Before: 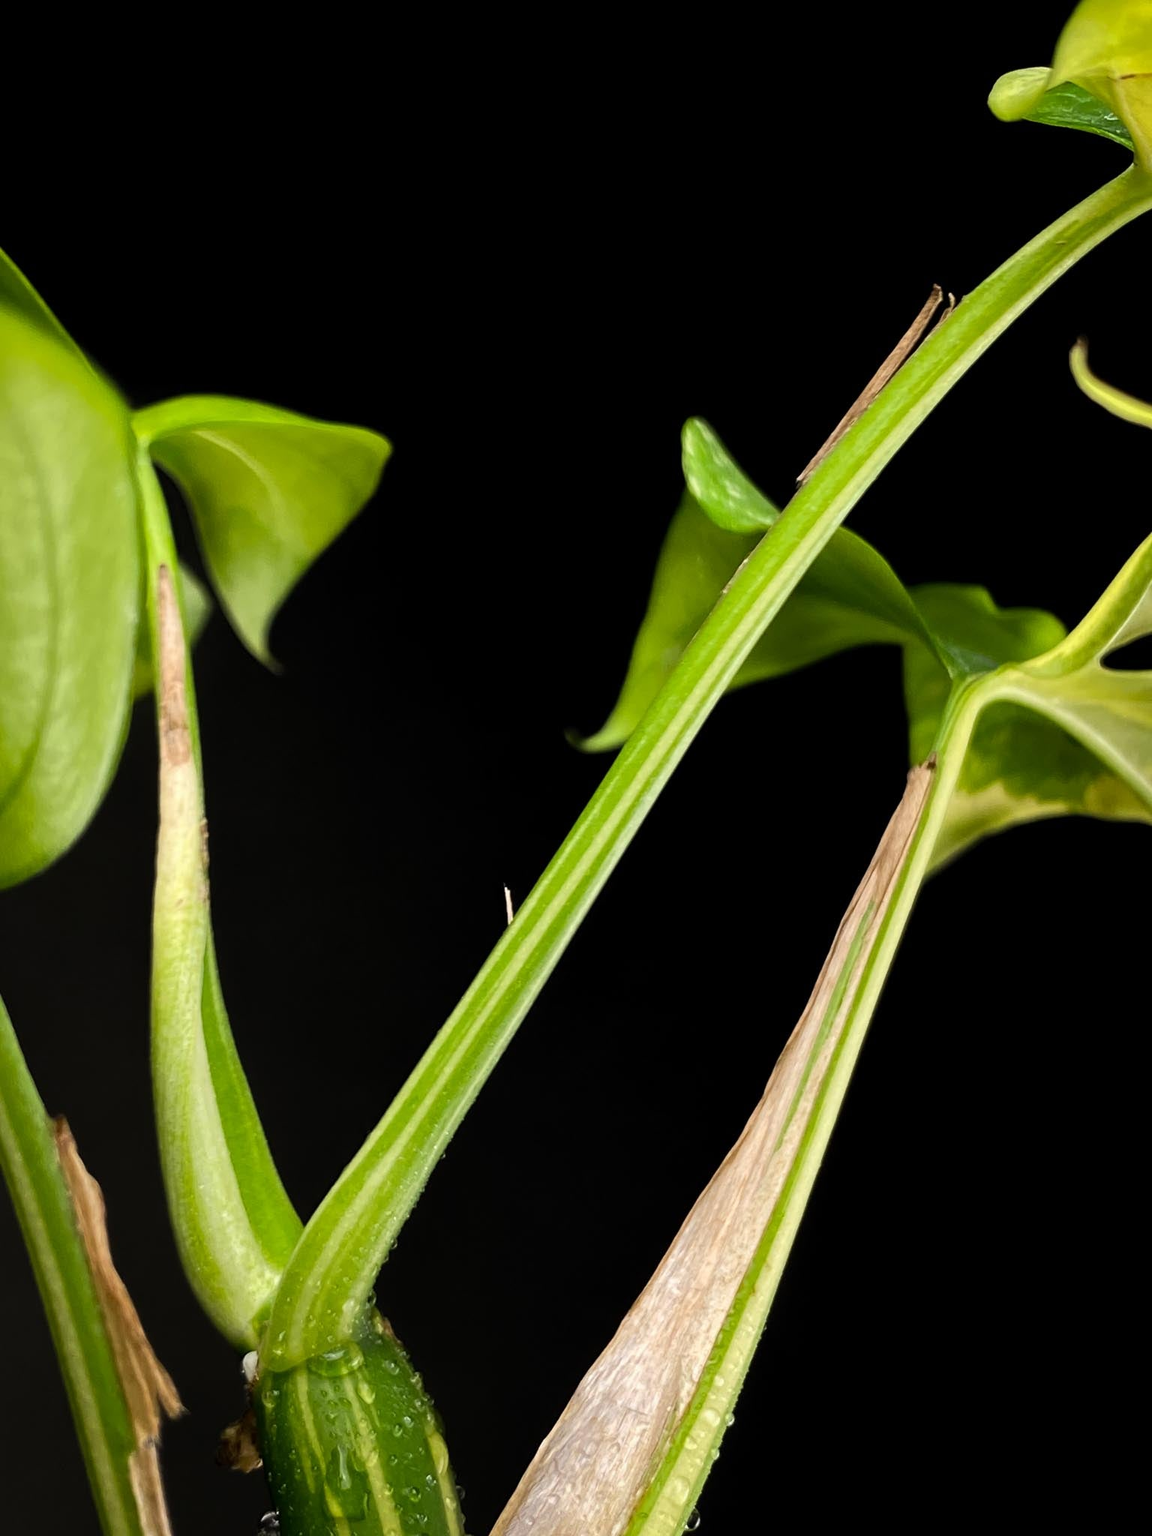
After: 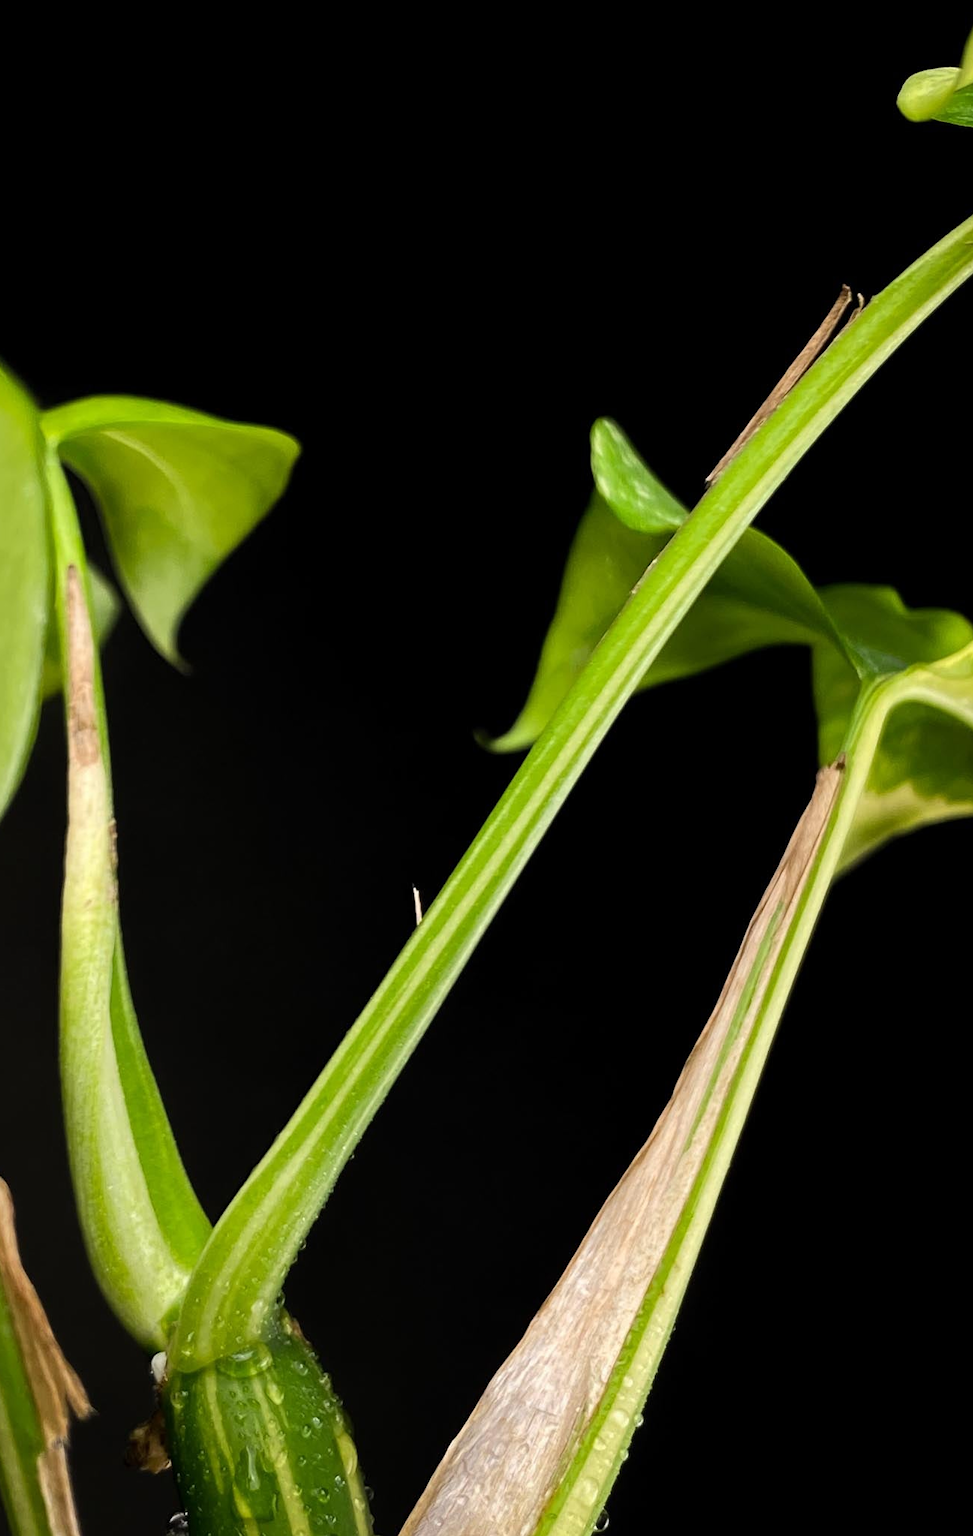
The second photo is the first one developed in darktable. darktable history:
crop: left 8.005%, right 7.447%
